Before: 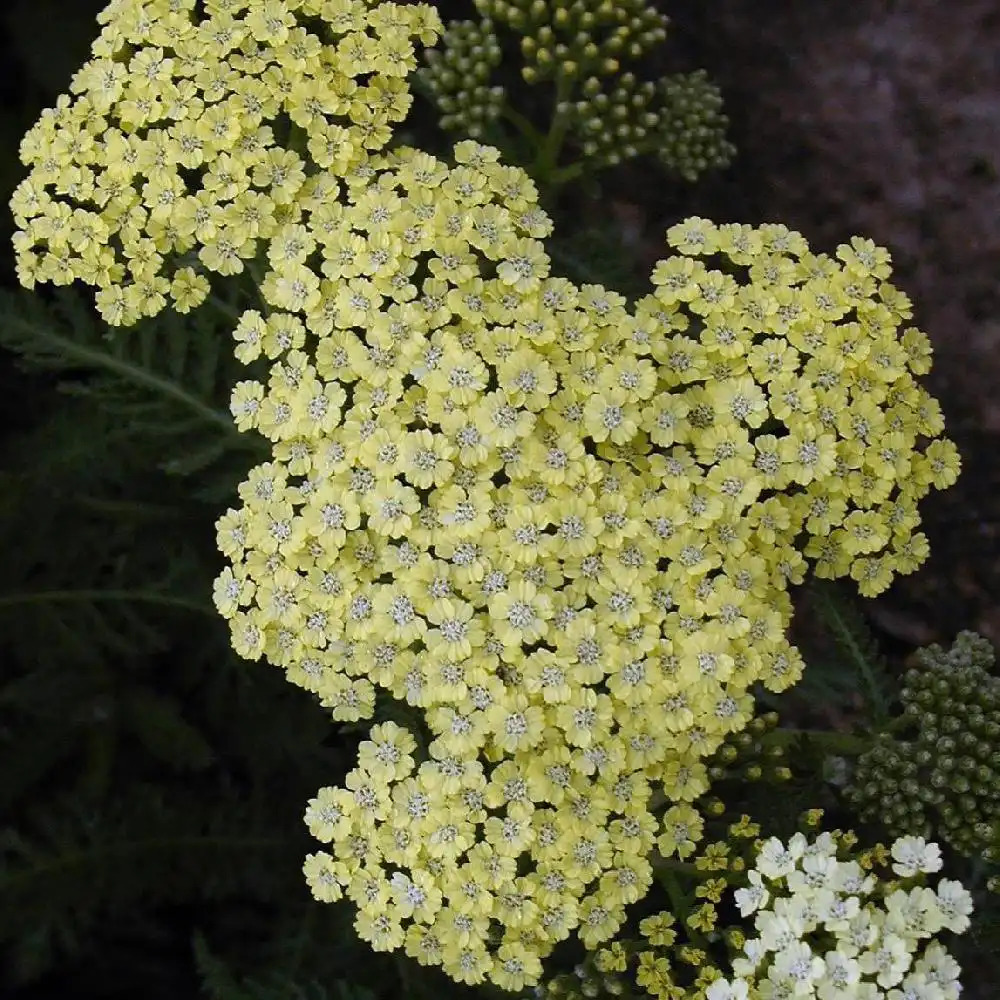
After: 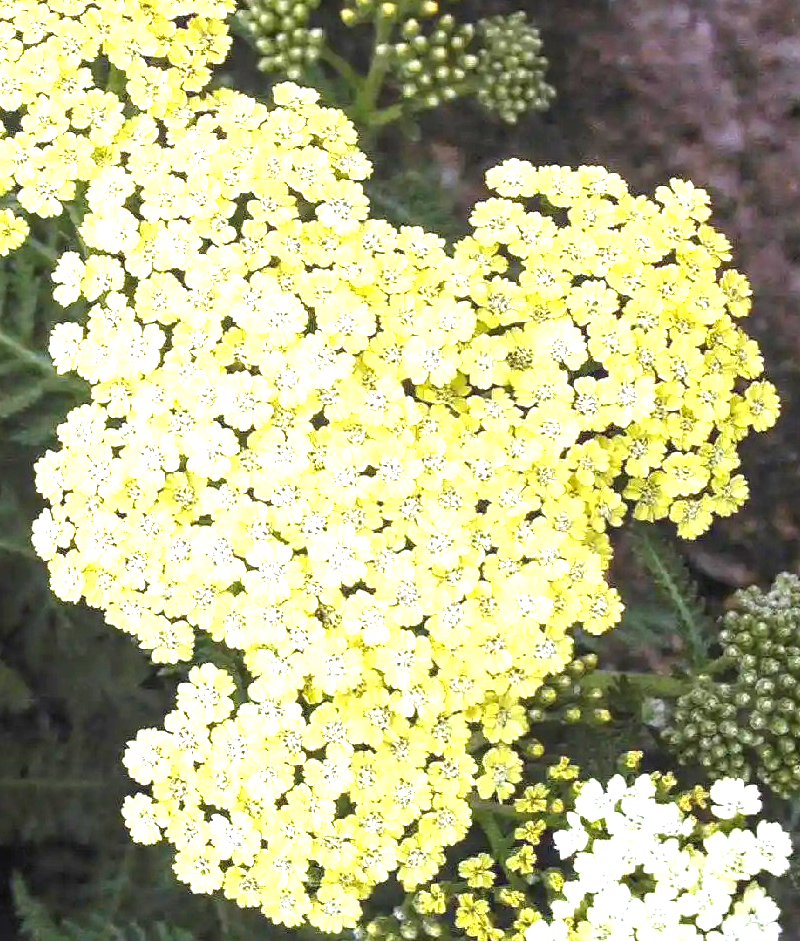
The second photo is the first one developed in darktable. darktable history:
exposure: exposure 2.024 EV, compensate highlight preservation false
local contrast: on, module defaults
crop and rotate: left 18.168%, top 5.838%, right 1.81%
